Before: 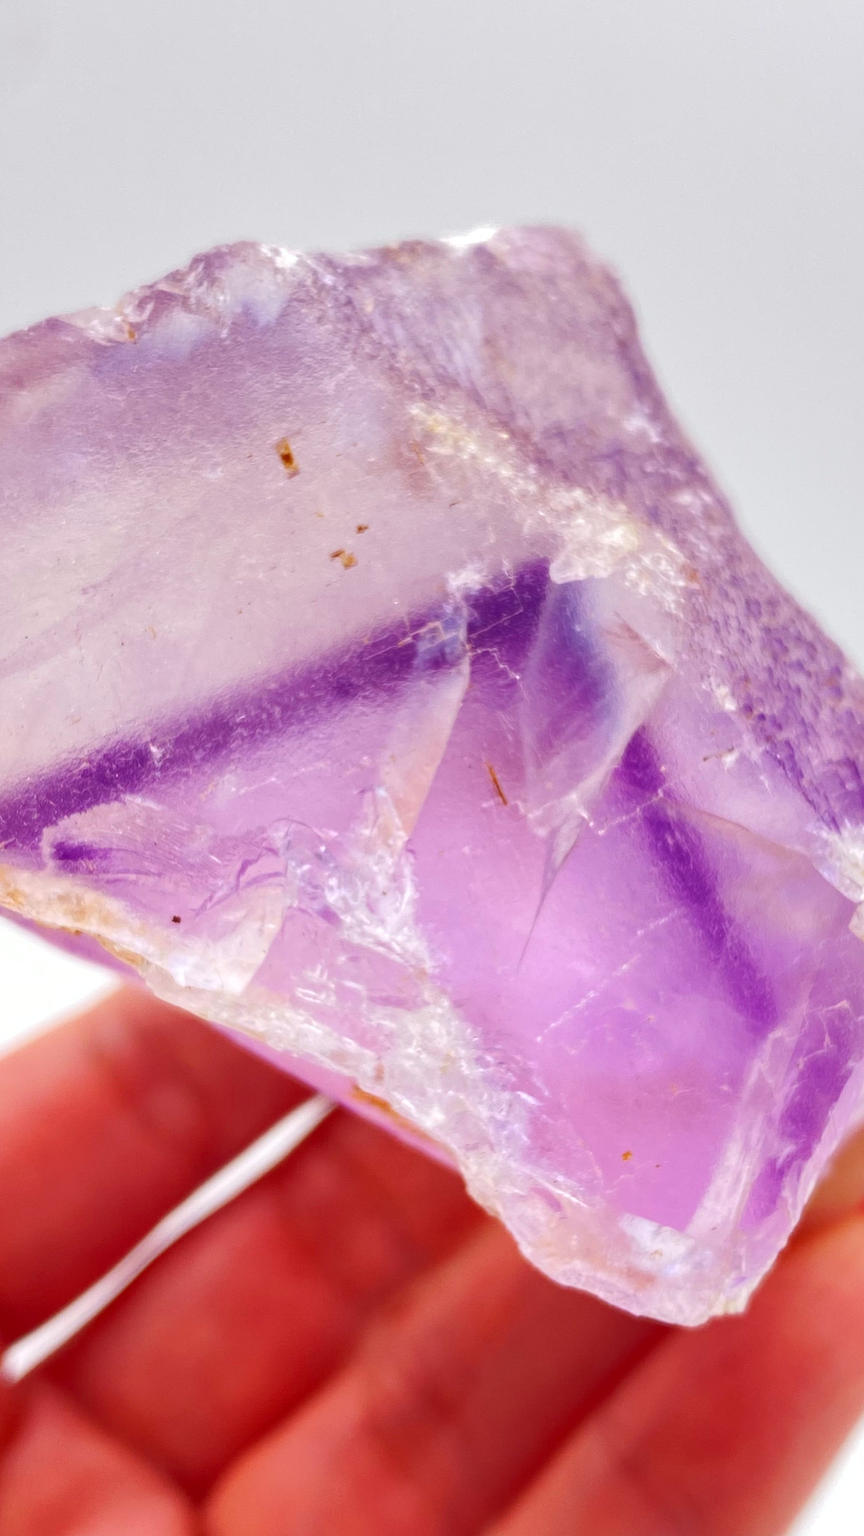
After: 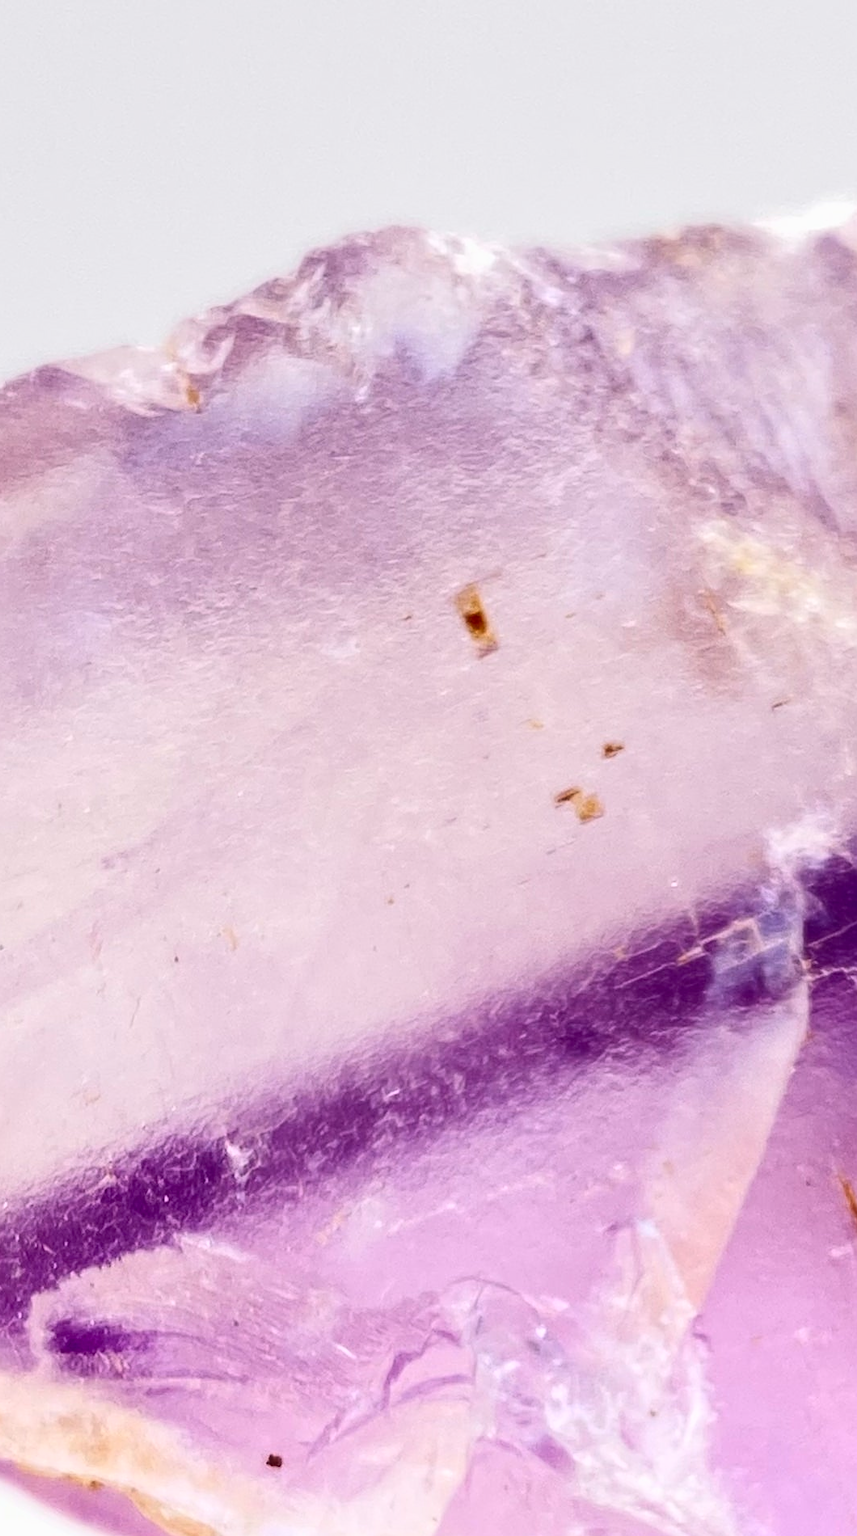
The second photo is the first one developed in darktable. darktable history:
contrast brightness saturation: contrast 0.278
tone equalizer: edges refinement/feathering 500, mask exposure compensation -1.57 EV, preserve details no
sharpen: on, module defaults
crop and rotate: left 3.021%, top 7.634%, right 42.413%, bottom 37.437%
haze removal: strength -0.058, compatibility mode true, adaptive false
exposure: black level correction 0.002, exposure -0.107 EV, compensate highlight preservation false
